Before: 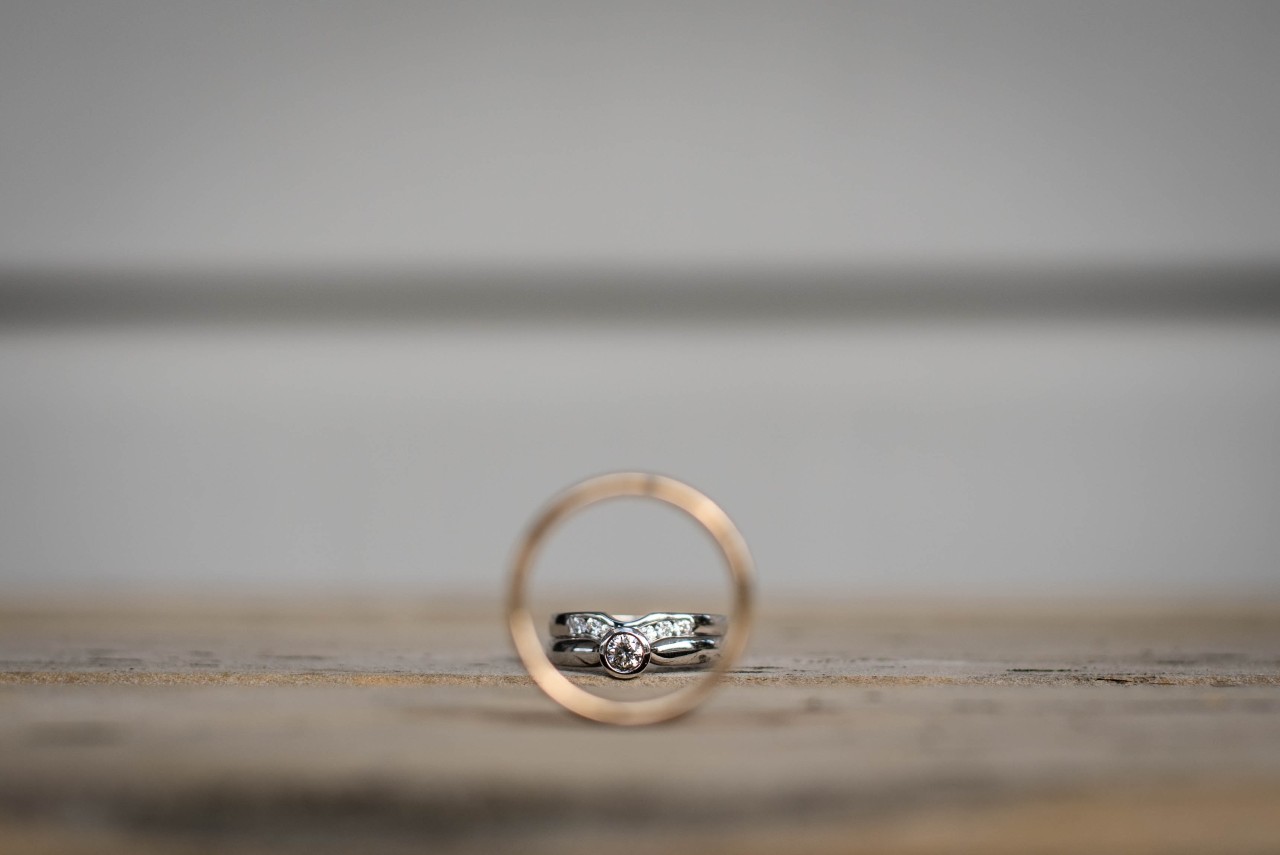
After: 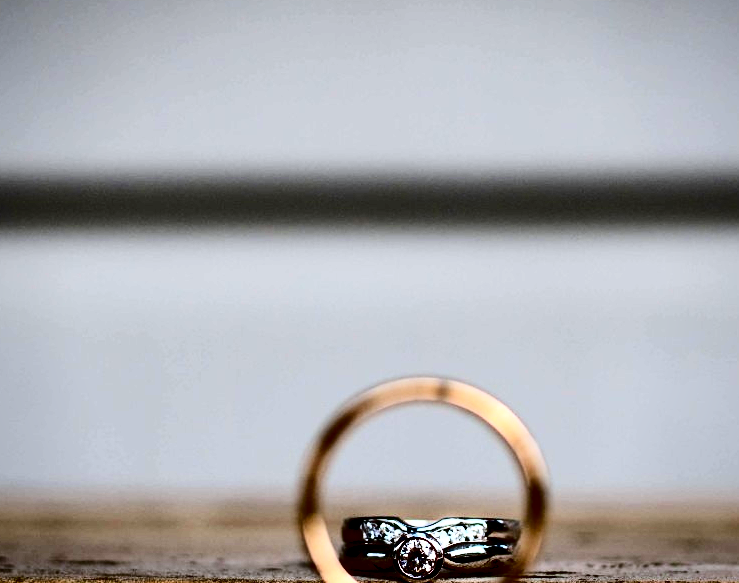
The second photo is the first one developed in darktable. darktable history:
contrast brightness saturation: contrast 0.77, brightness -1, saturation 1
levels: levels [0, 0.476, 0.951]
crop: left 16.202%, top 11.208%, right 26.045%, bottom 20.557%
color correction: highlights a* -0.772, highlights b* -8.92
exposure: compensate highlight preservation false
vignetting: brightness -0.233, saturation 0.141
